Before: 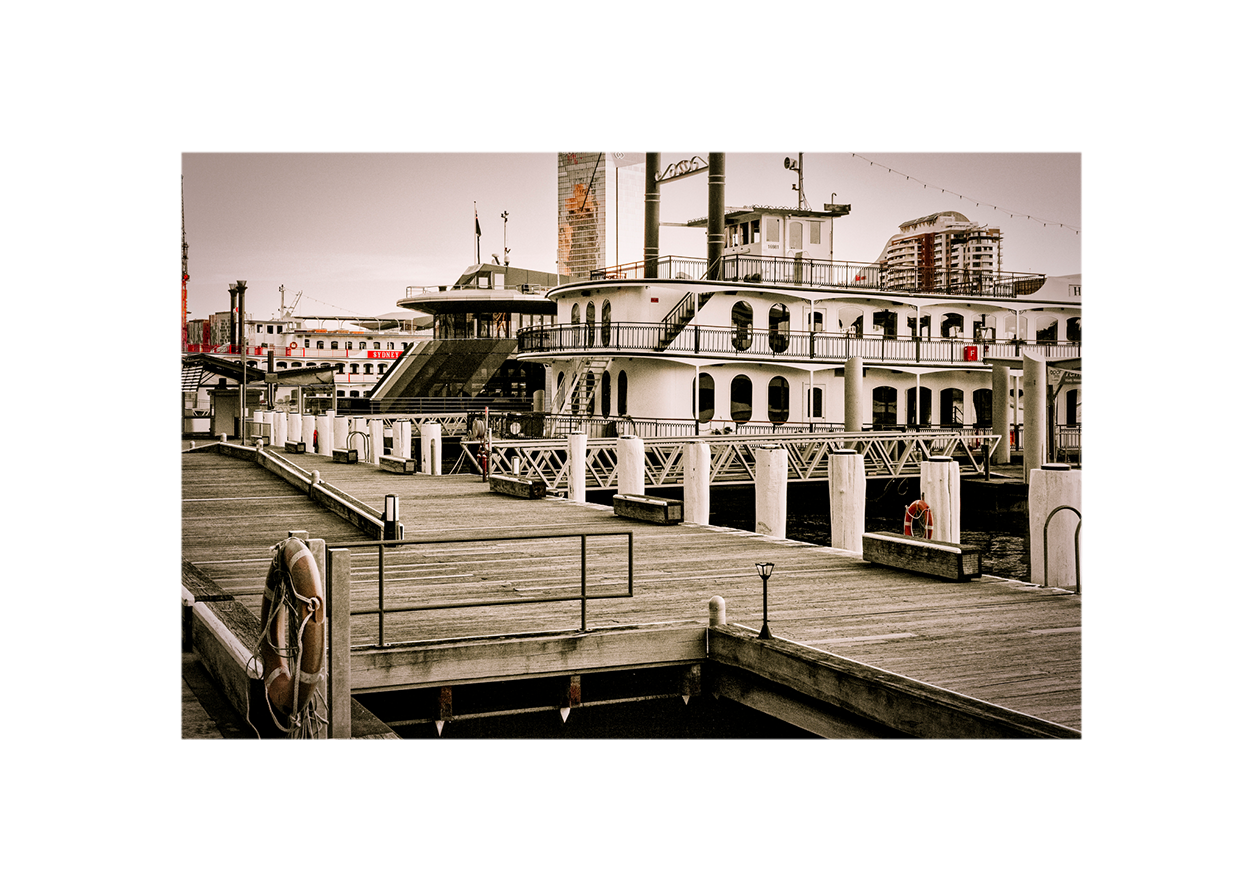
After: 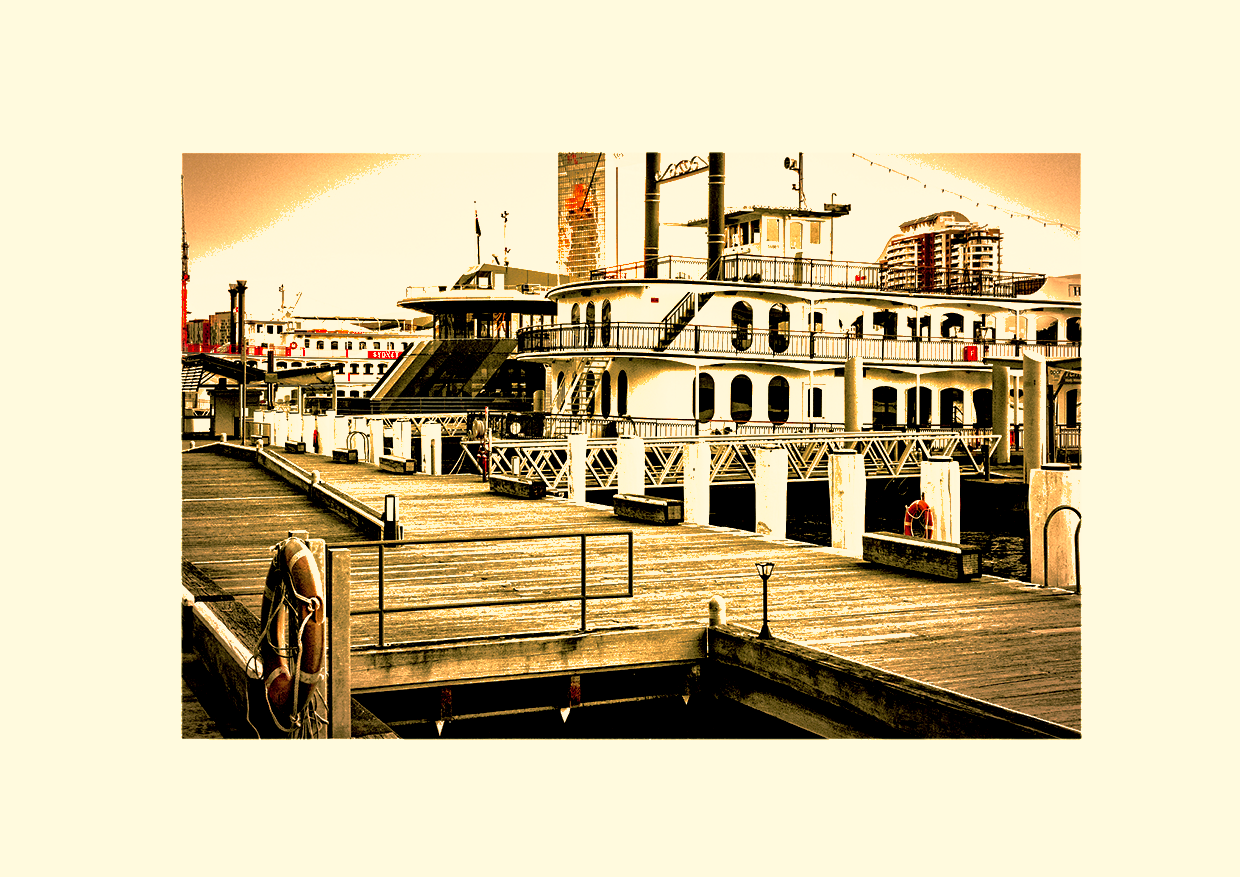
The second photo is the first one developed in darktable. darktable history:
color balance: mode lift, gamma, gain (sRGB), lift [1.014, 0.966, 0.918, 0.87], gamma [0.86, 0.734, 0.918, 0.976], gain [1.063, 1.13, 1.063, 0.86]
rotate and perspective: crop left 0, crop top 0
shadows and highlights: on, module defaults
exposure: black level correction 0.012, exposure 0.7 EV, compensate exposure bias true, compensate highlight preservation false
